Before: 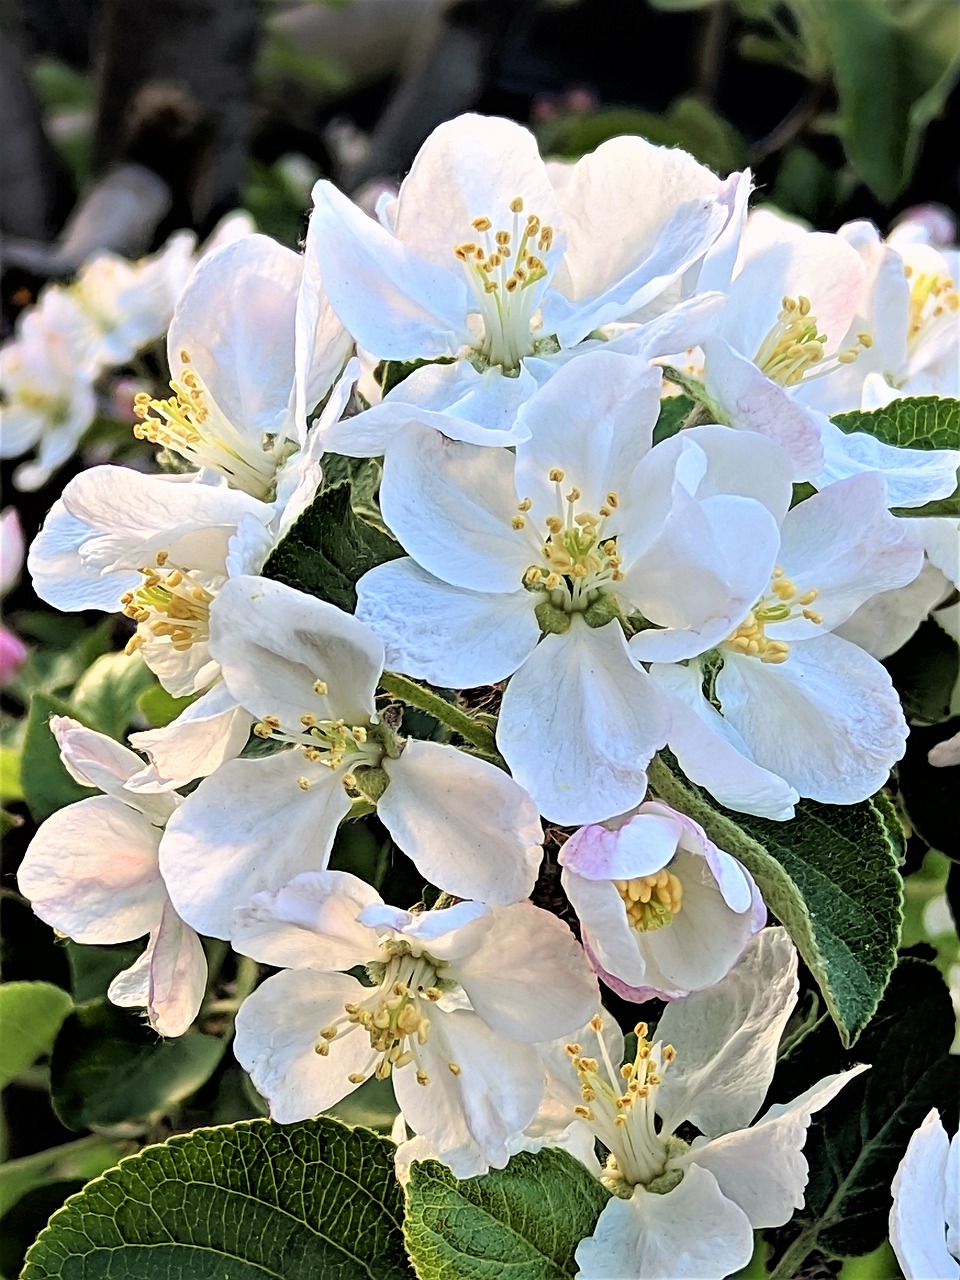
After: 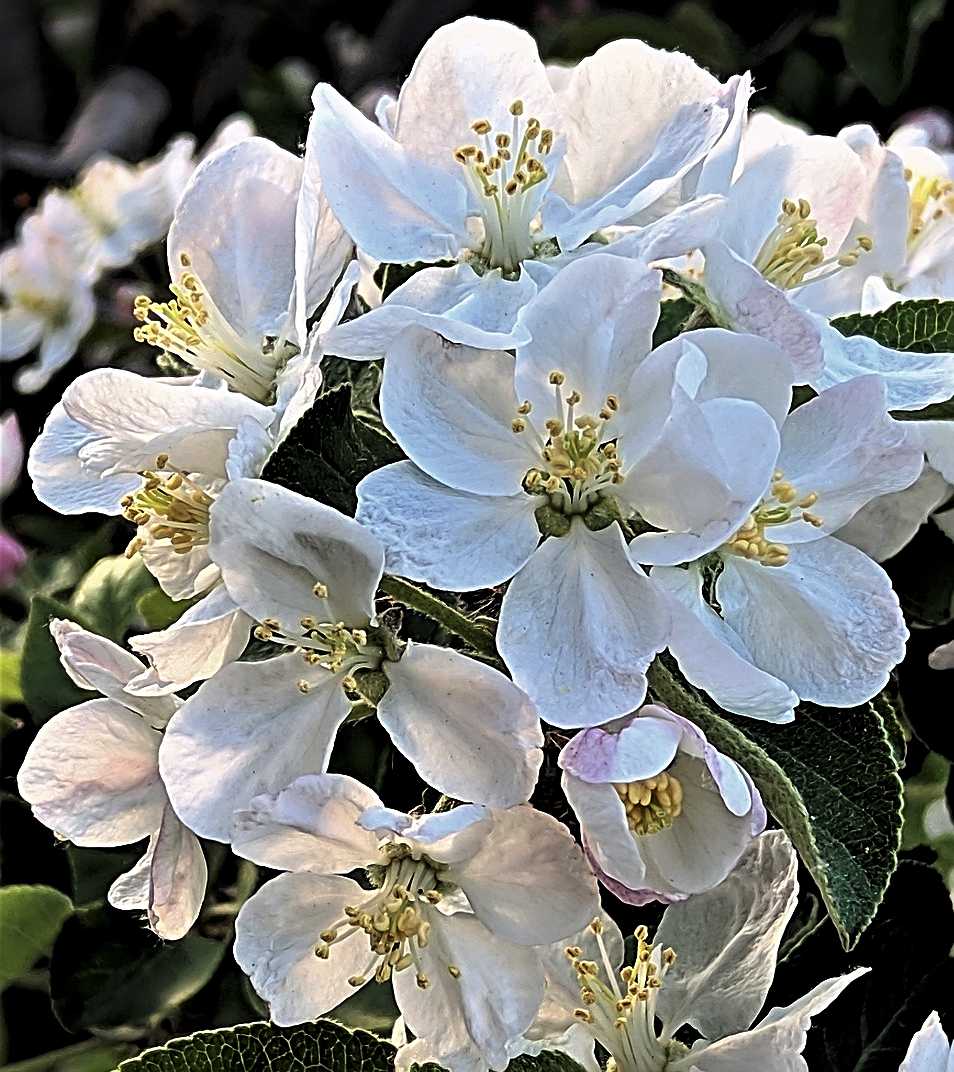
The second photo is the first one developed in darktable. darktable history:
crop: top 7.625%, bottom 8.027%
contrast brightness saturation: saturation -0.05
levels: mode automatic, black 8.58%, gray 59.42%, levels [0, 0.445, 1]
rgb levels: preserve colors max RGB
sharpen: radius 3.119
